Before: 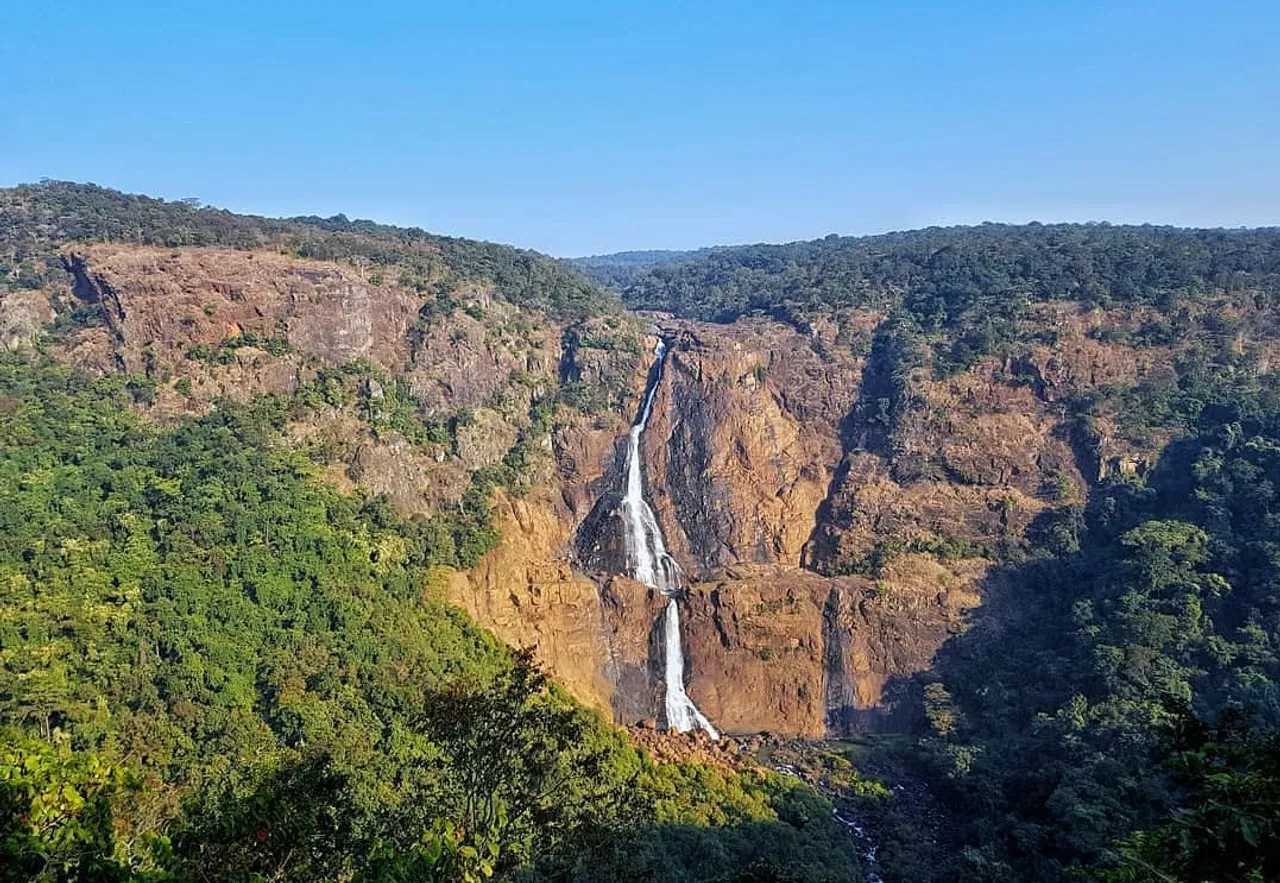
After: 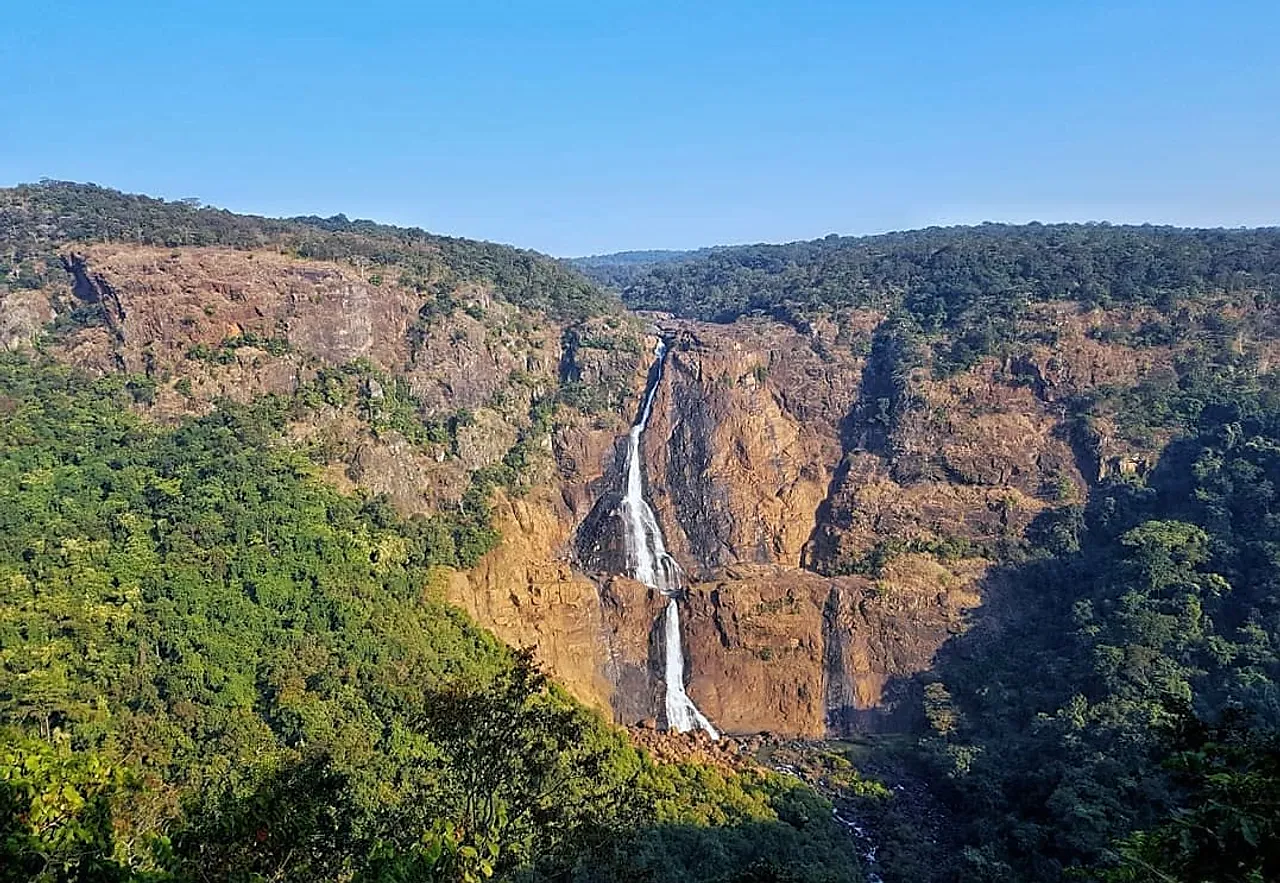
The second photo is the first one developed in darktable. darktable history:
sharpen: radius 1.596, amount 0.362, threshold 1.612
